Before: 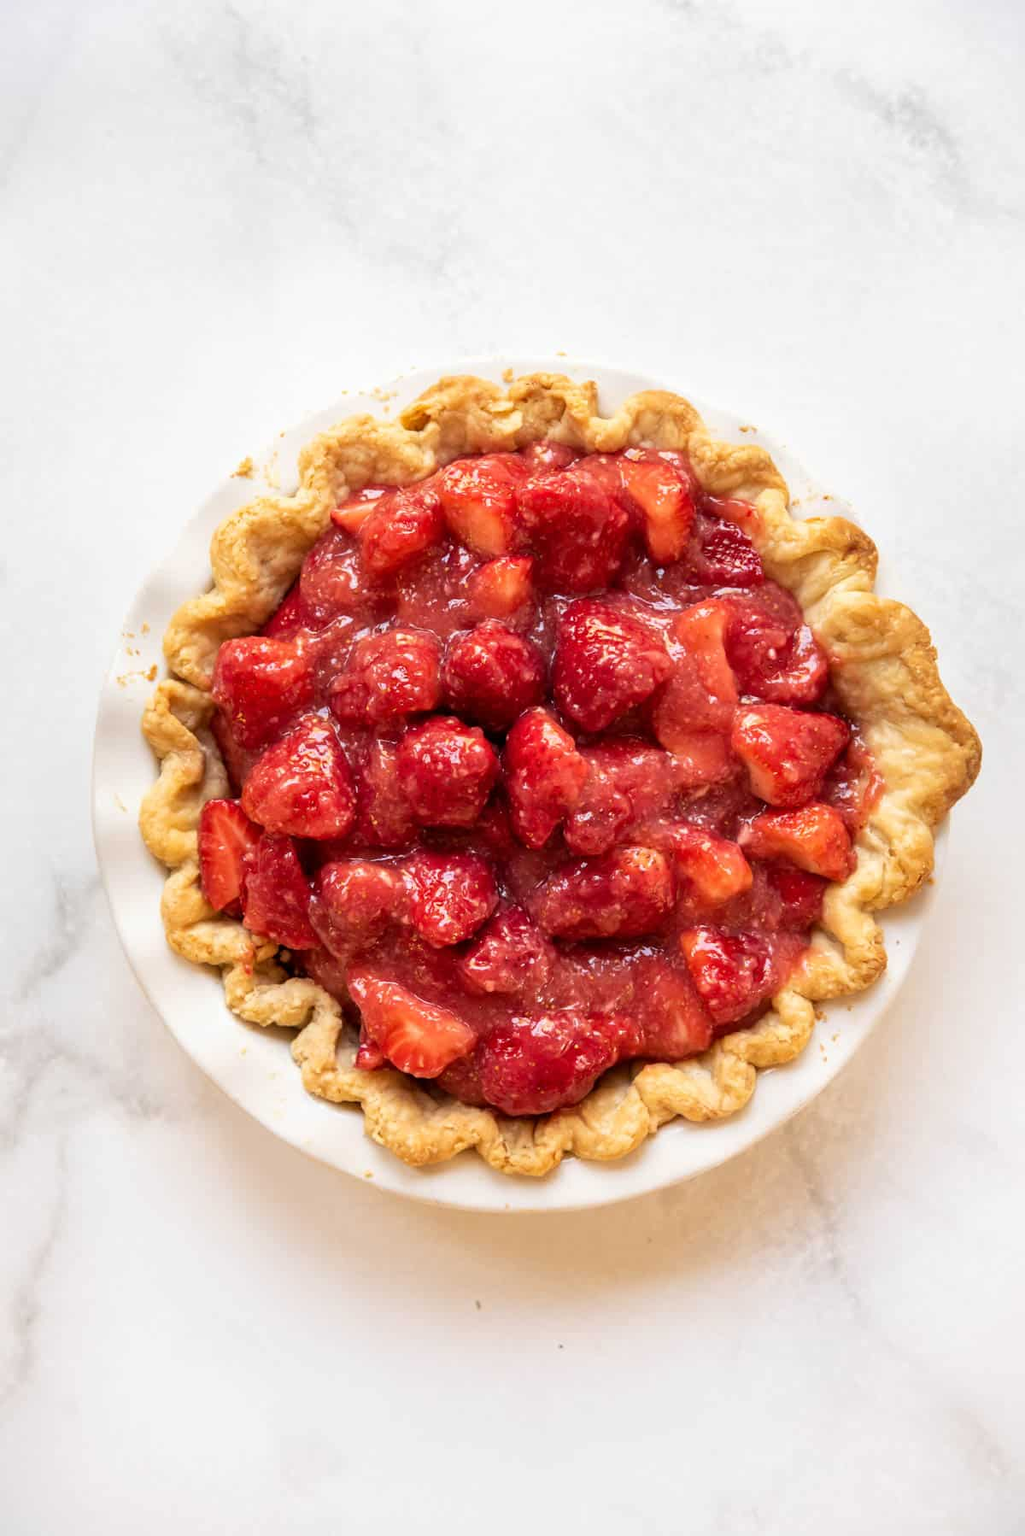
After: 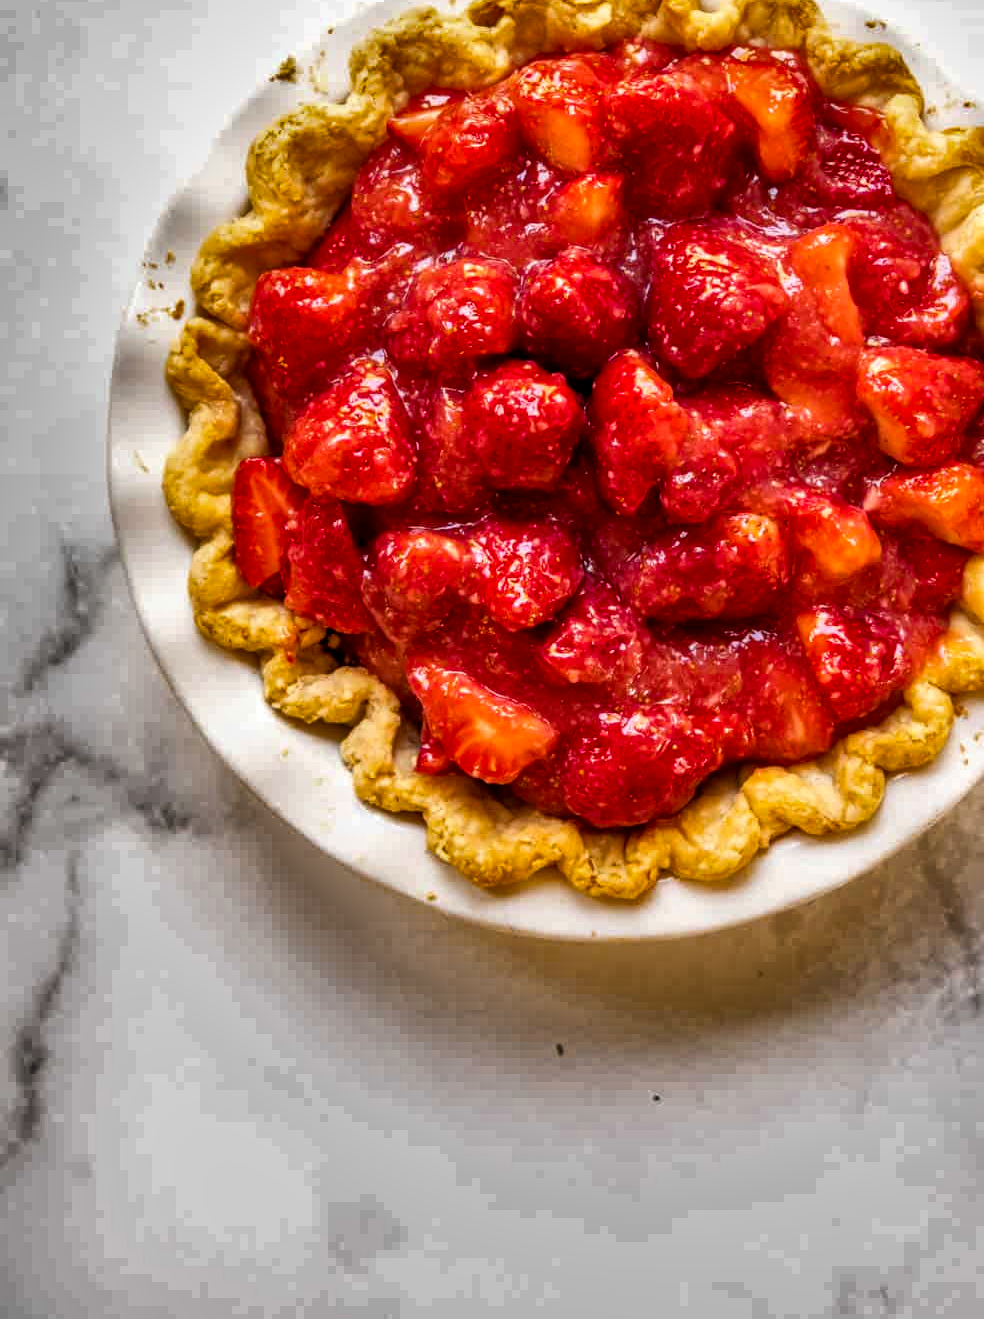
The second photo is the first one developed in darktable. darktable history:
local contrast: on, module defaults
crop: top 26.628%, right 17.951%
shadows and highlights: shadows 20.79, highlights -82.64, highlights color adjustment 0.667%, soften with gaussian
color balance rgb: perceptual saturation grading › global saturation 30.042%, global vibrance 20%
